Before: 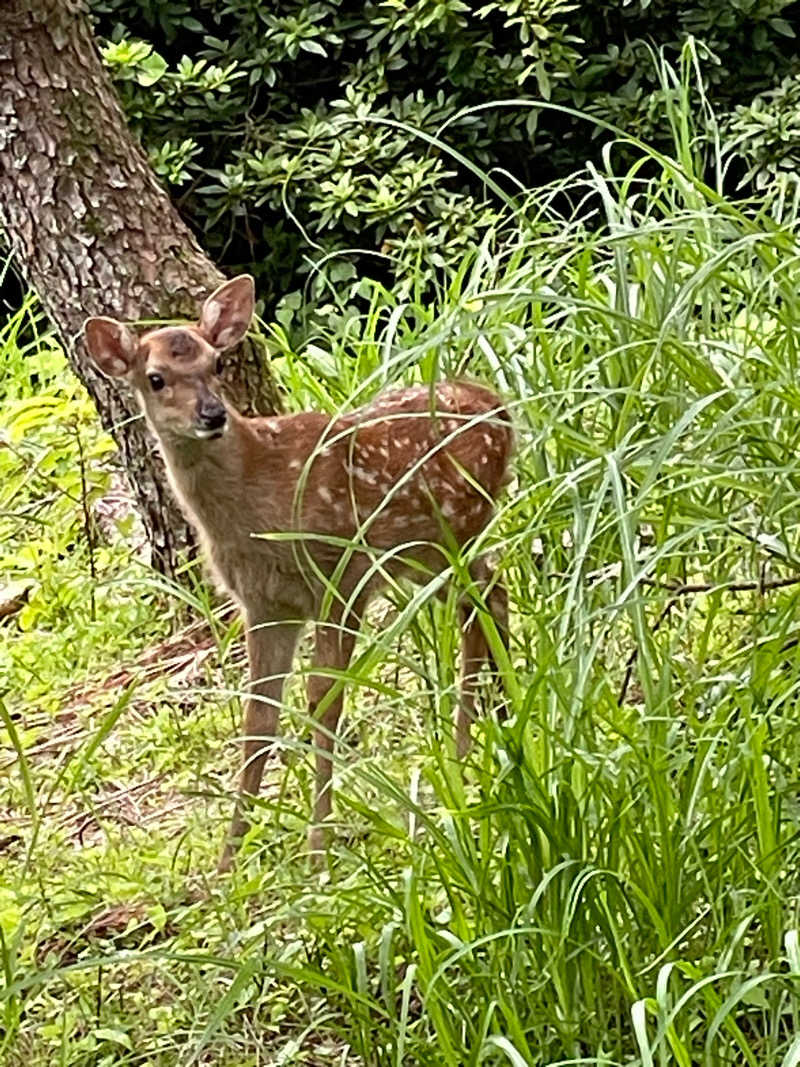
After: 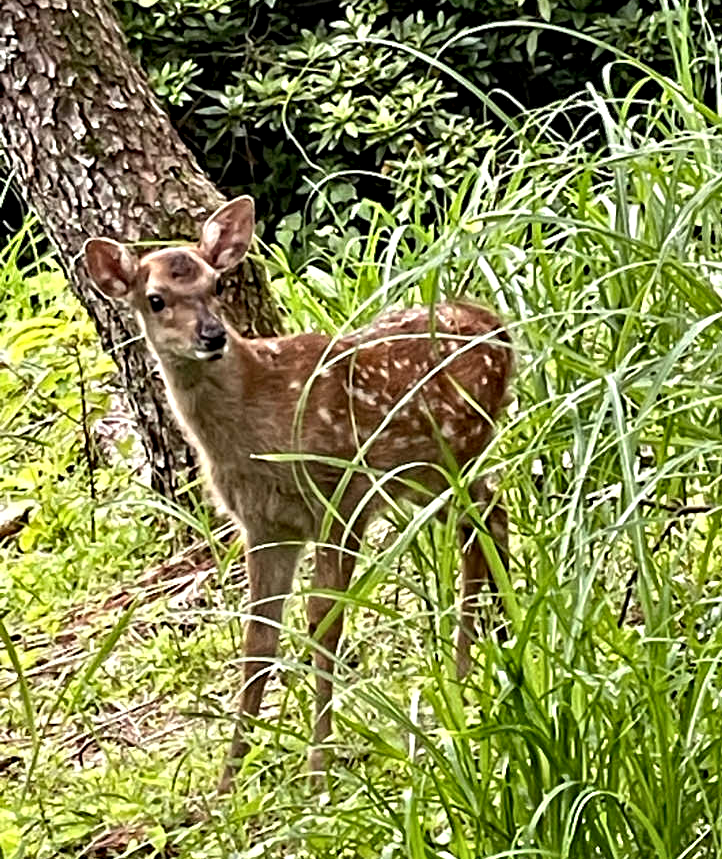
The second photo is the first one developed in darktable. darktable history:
contrast equalizer: y [[0.545, 0.572, 0.59, 0.59, 0.571, 0.545], [0.5 ×6], [0.5 ×6], [0 ×6], [0 ×6]]
crop: top 7.49%, right 9.717%, bottom 11.943%
